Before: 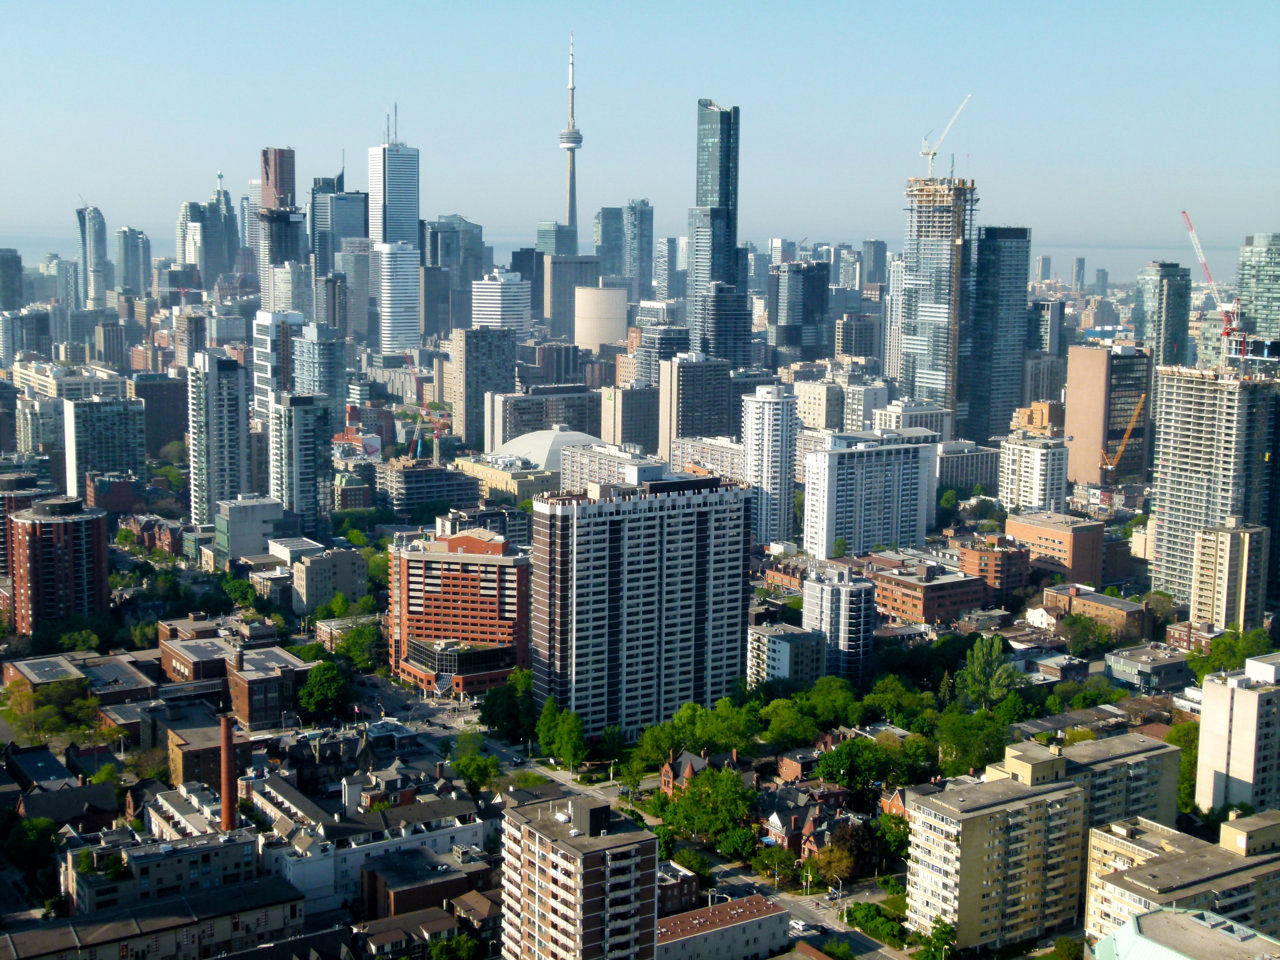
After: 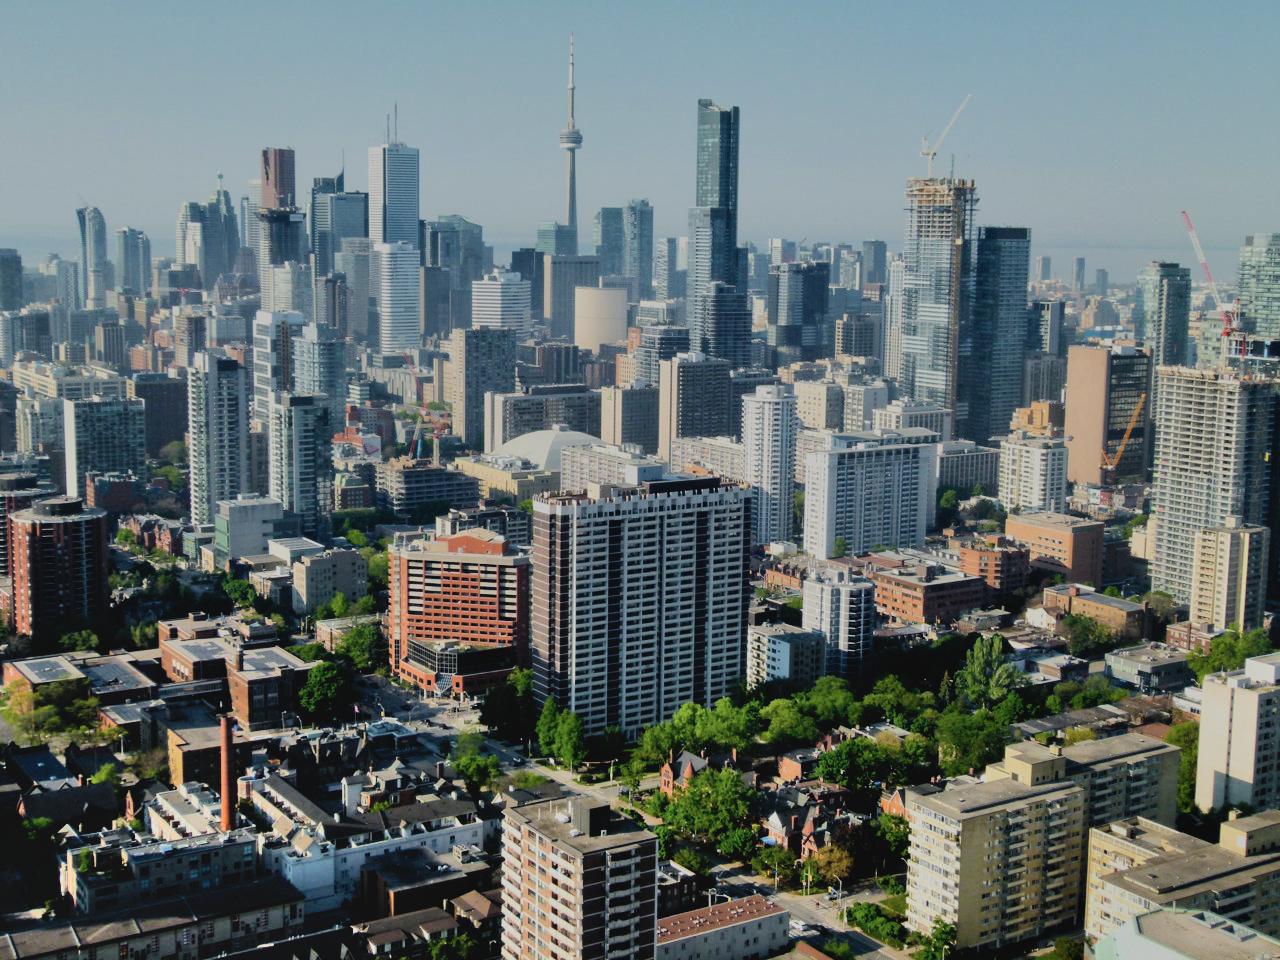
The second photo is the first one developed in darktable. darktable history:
contrast brightness saturation: contrast -0.08, brightness -0.04, saturation -0.11
filmic rgb: black relative exposure -7.15 EV, white relative exposure 5.36 EV, hardness 3.02, color science v6 (2022)
shadows and highlights: shadows 60, soften with gaussian
